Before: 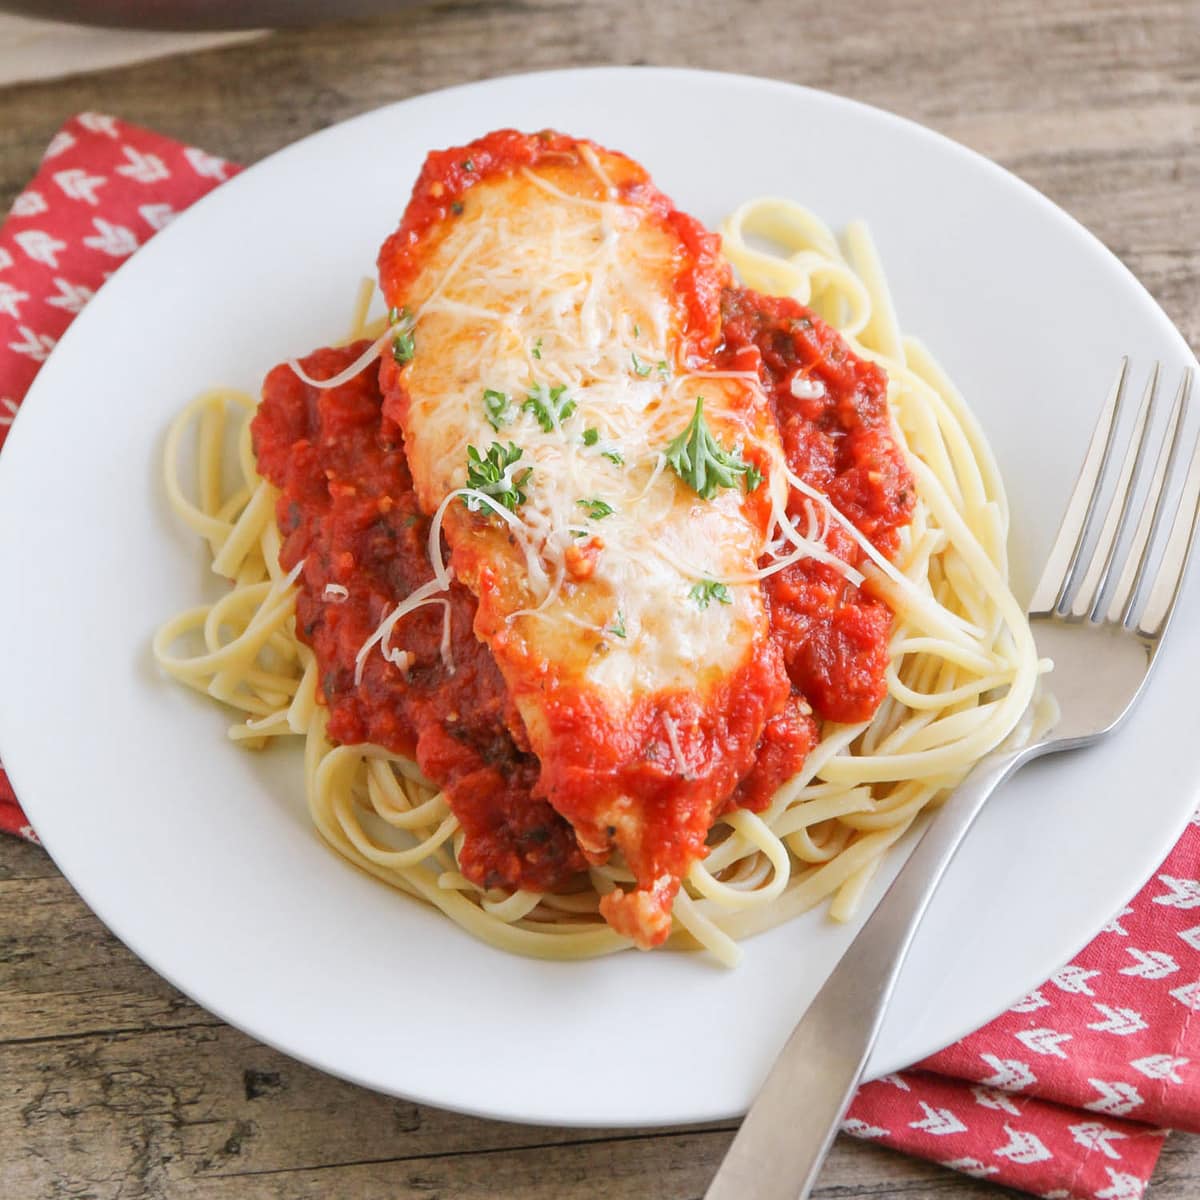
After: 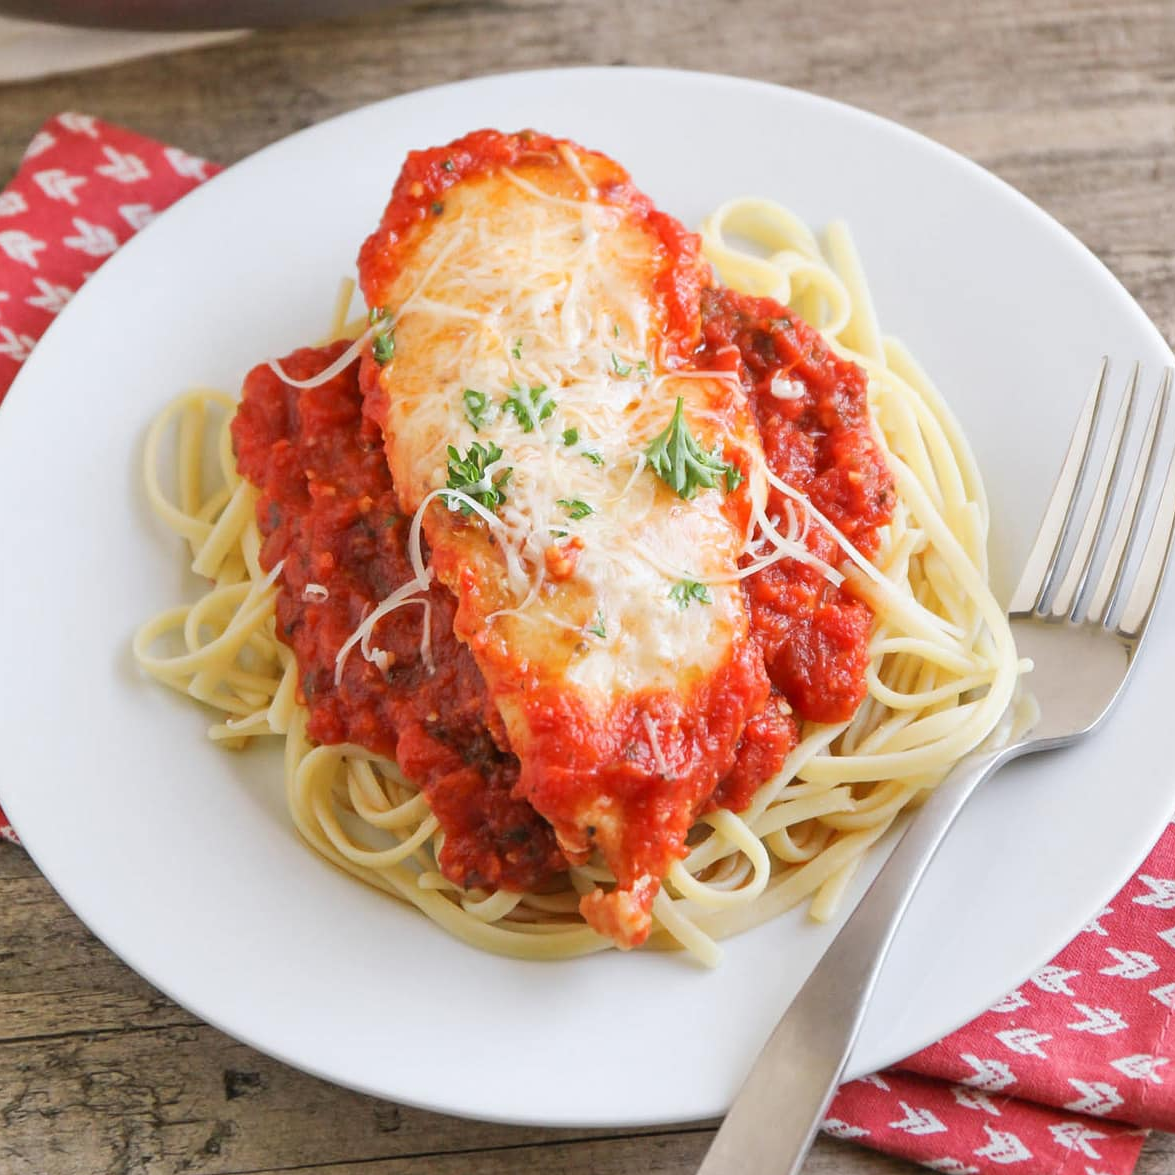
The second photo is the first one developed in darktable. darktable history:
crop: left 1.734%, right 0.27%, bottom 2.018%
